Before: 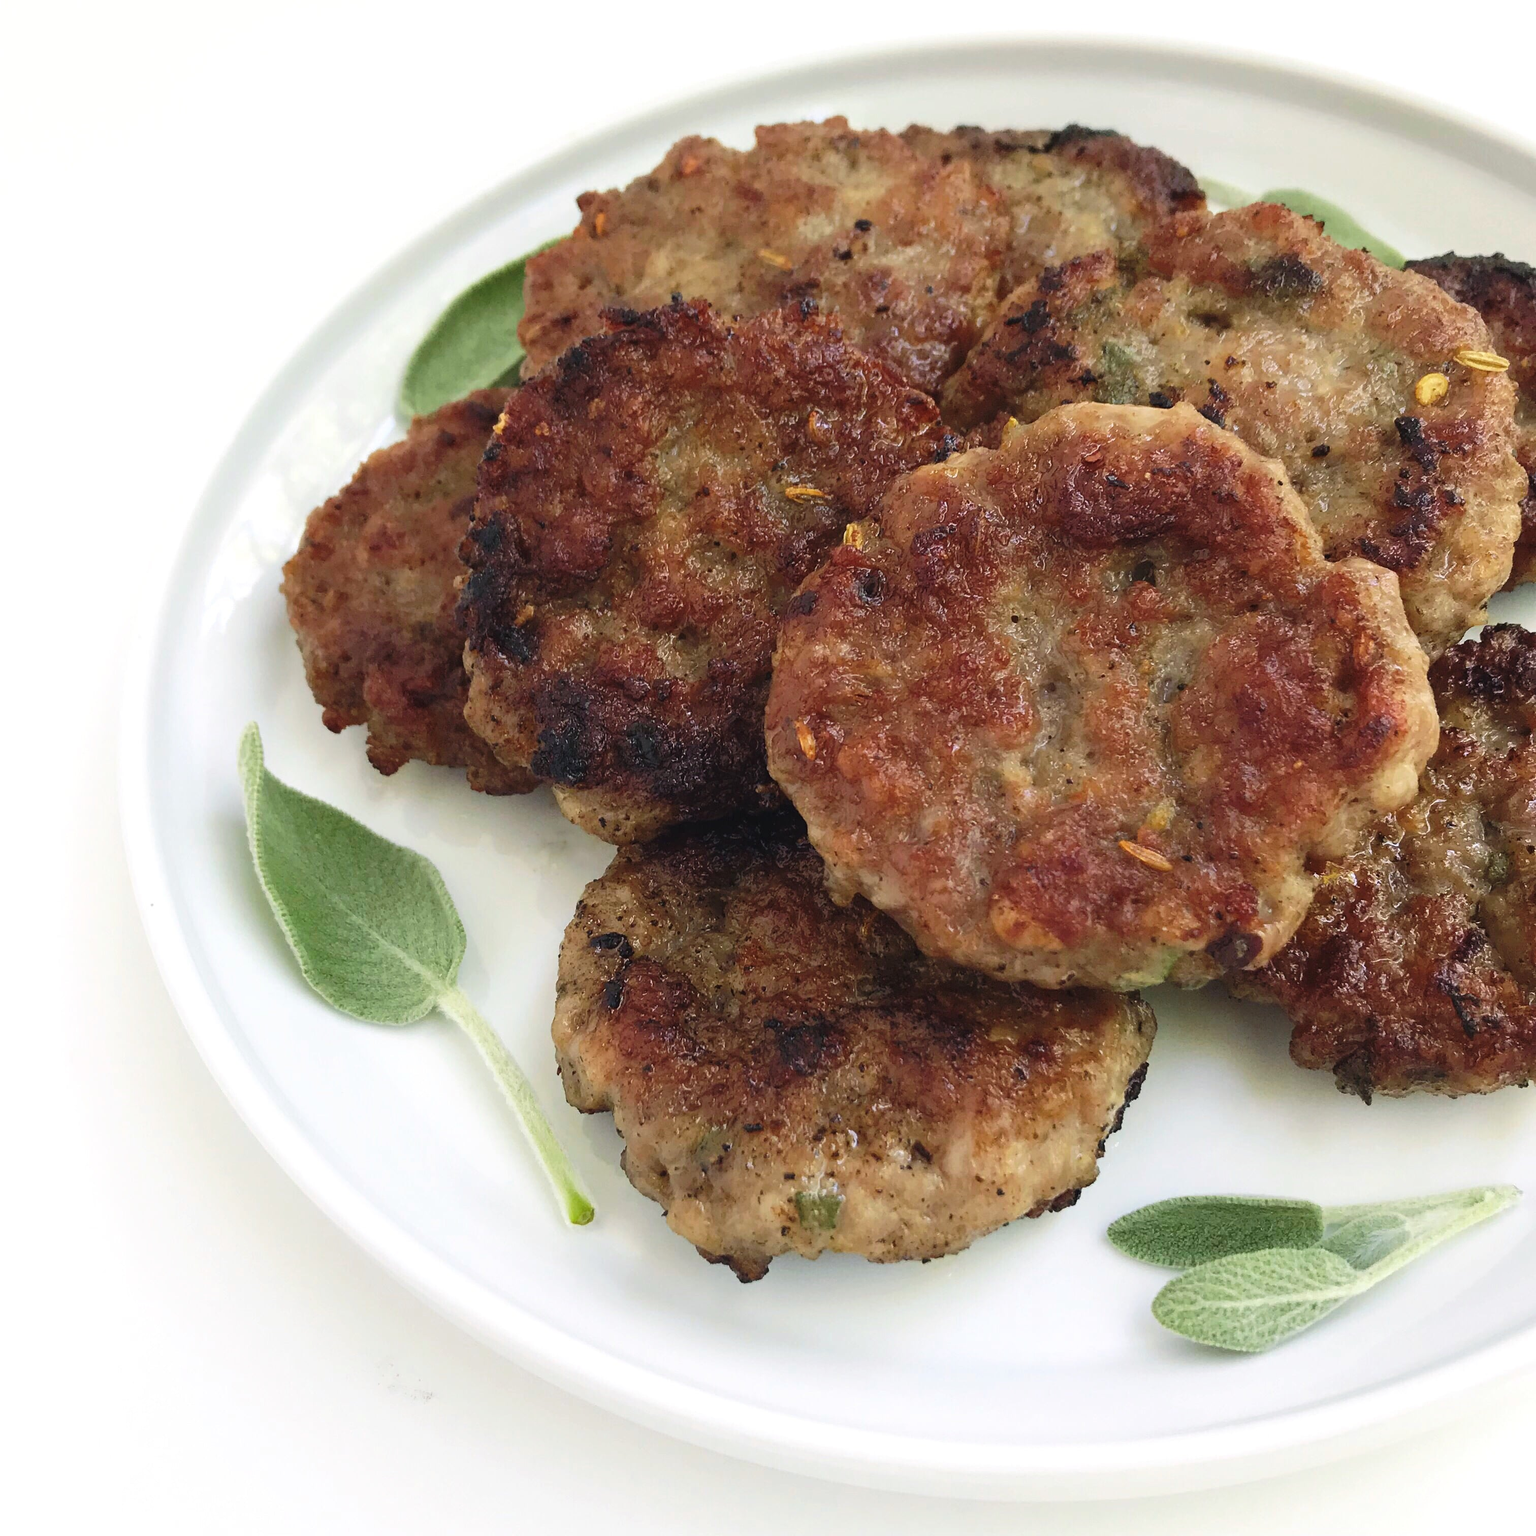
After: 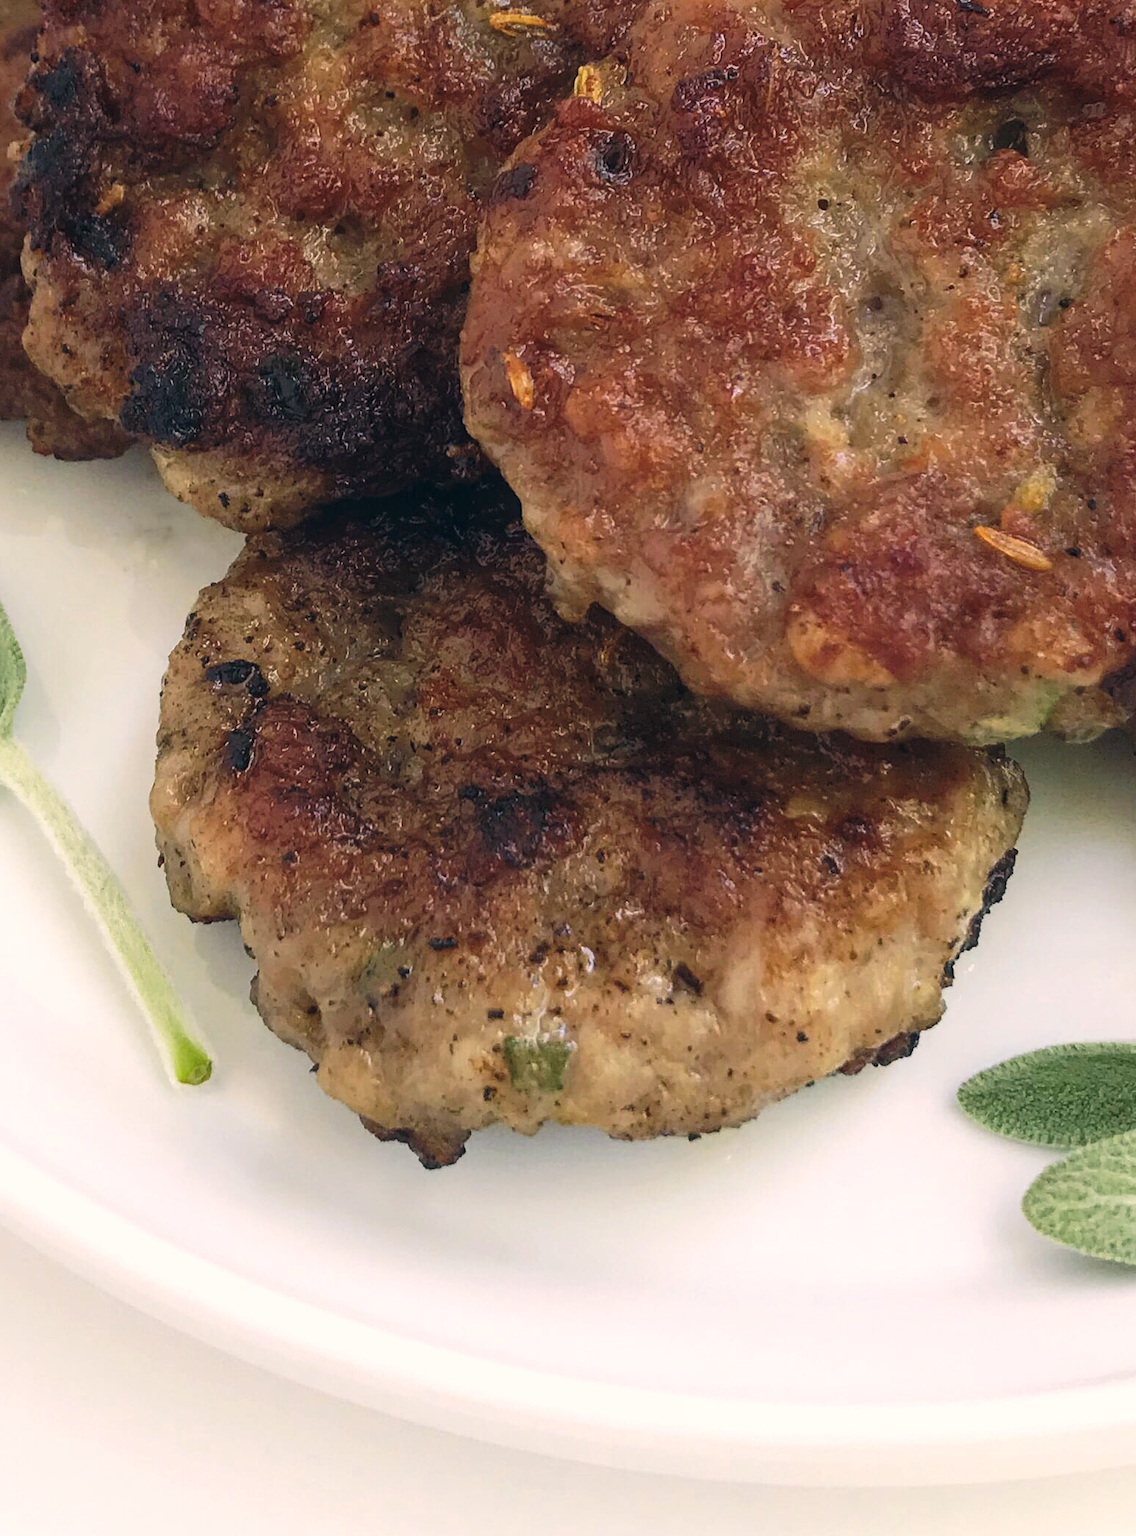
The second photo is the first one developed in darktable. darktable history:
crop and rotate: left 29.237%, top 31.152%, right 19.807%
color correction: highlights a* 5.38, highlights b* 5.3, shadows a* -4.26, shadows b* -5.11
local contrast: on, module defaults
contrast equalizer: octaves 7, y [[0.6 ×6], [0.55 ×6], [0 ×6], [0 ×6], [0 ×6]], mix -0.3
